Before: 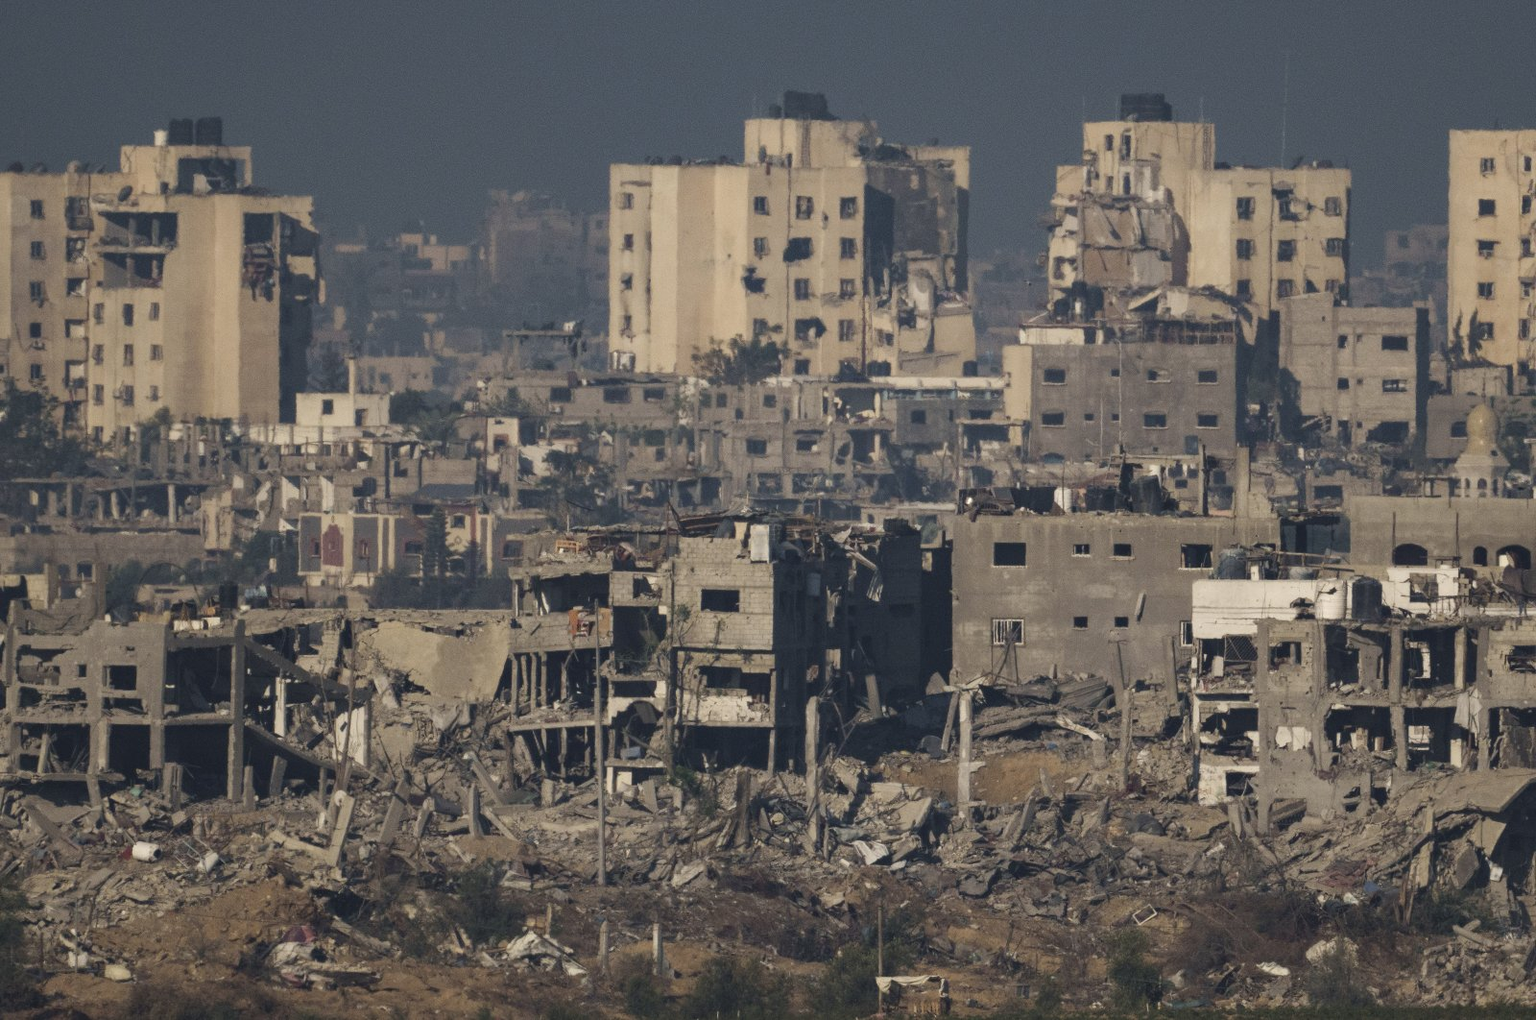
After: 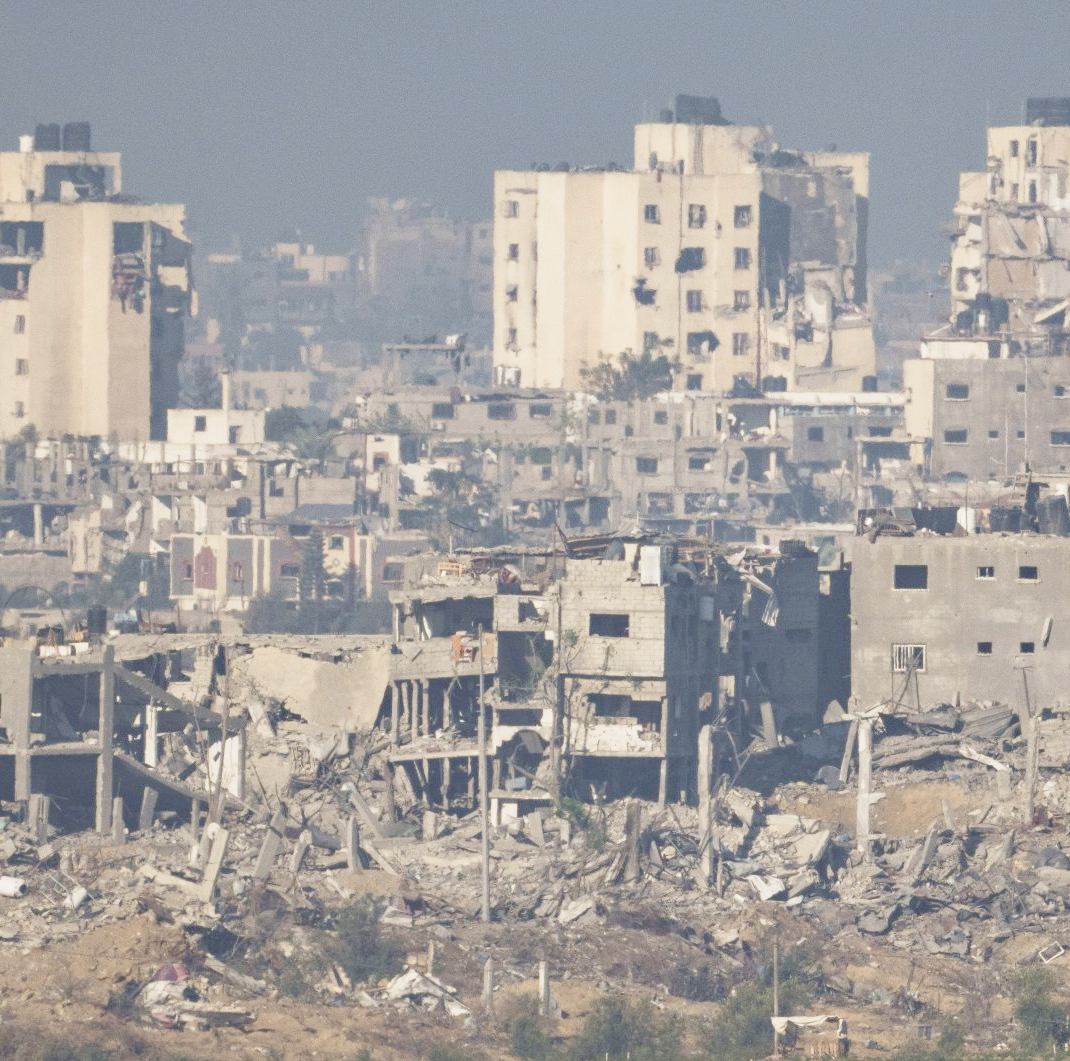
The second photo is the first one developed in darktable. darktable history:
crop and rotate: left 8.82%, right 24.288%
tone curve: curves: ch0 [(0, 0) (0.169, 0.367) (0.635, 0.859) (1, 1)], preserve colors none
exposure: black level correction 0, exposure 0.499 EV, compensate exposure bias true, compensate highlight preservation false
tone equalizer: -8 EV 0.24 EV, -7 EV 0.446 EV, -6 EV 0.422 EV, -5 EV 0.239 EV, -3 EV -0.27 EV, -2 EV -0.437 EV, -1 EV -0.423 EV, +0 EV -0.233 EV, mask exposure compensation -0.496 EV
